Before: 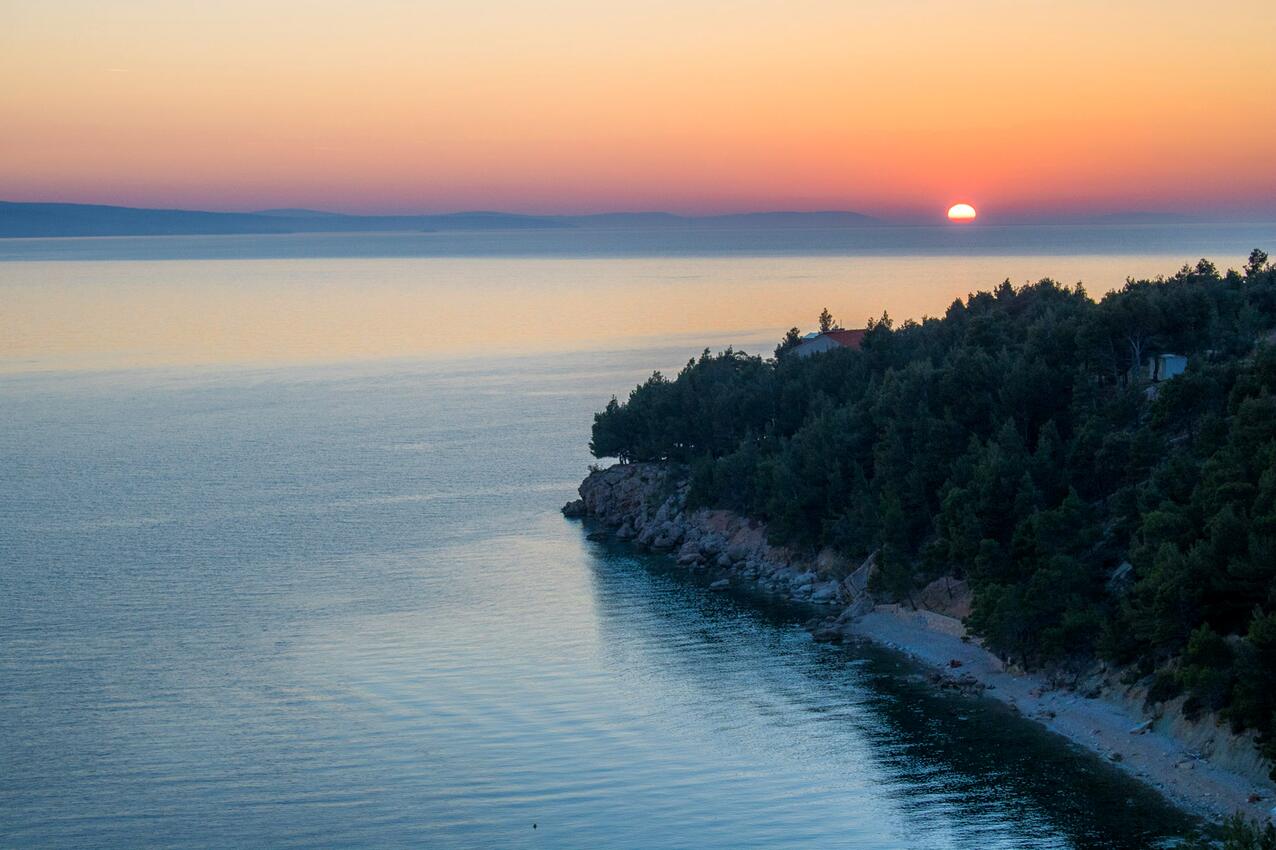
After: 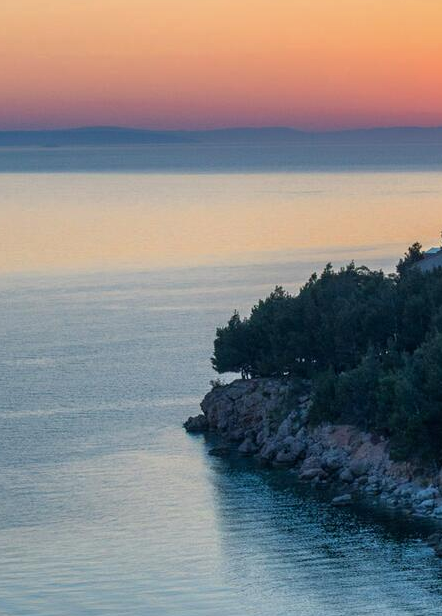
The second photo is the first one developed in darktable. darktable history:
crop and rotate: left 29.718%, top 10.189%, right 35.623%, bottom 17.304%
shadows and highlights: low approximation 0.01, soften with gaussian
